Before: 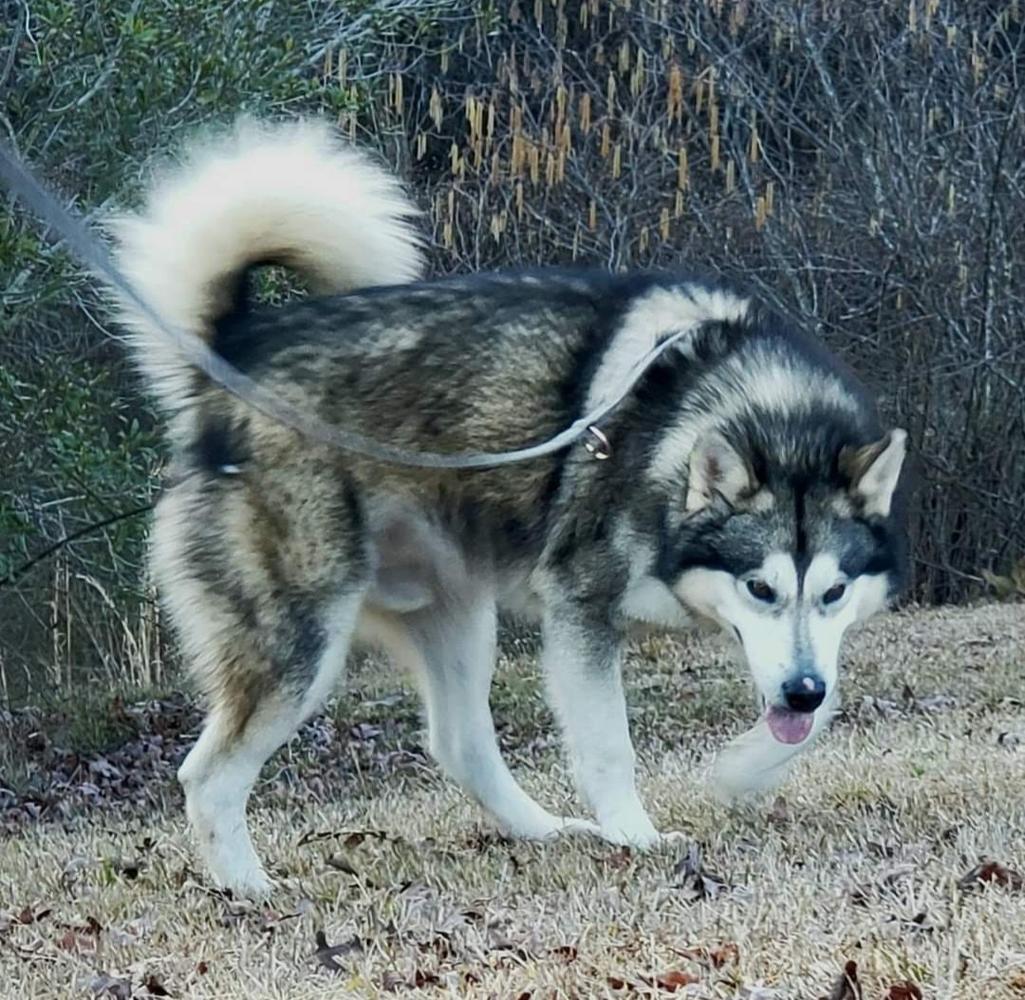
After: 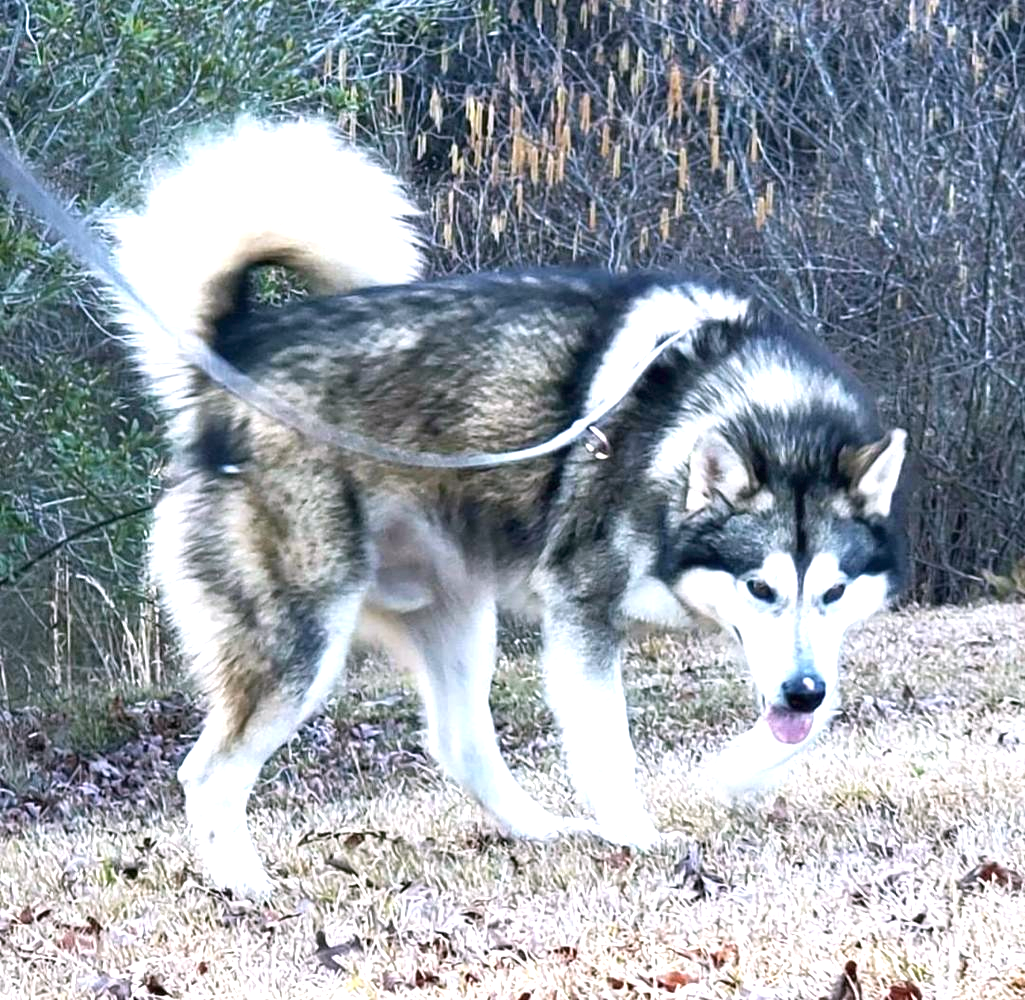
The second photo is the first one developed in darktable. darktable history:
white balance: red 1.05, blue 1.072
exposure: black level correction 0, exposure 1.2 EV, compensate highlight preservation false
